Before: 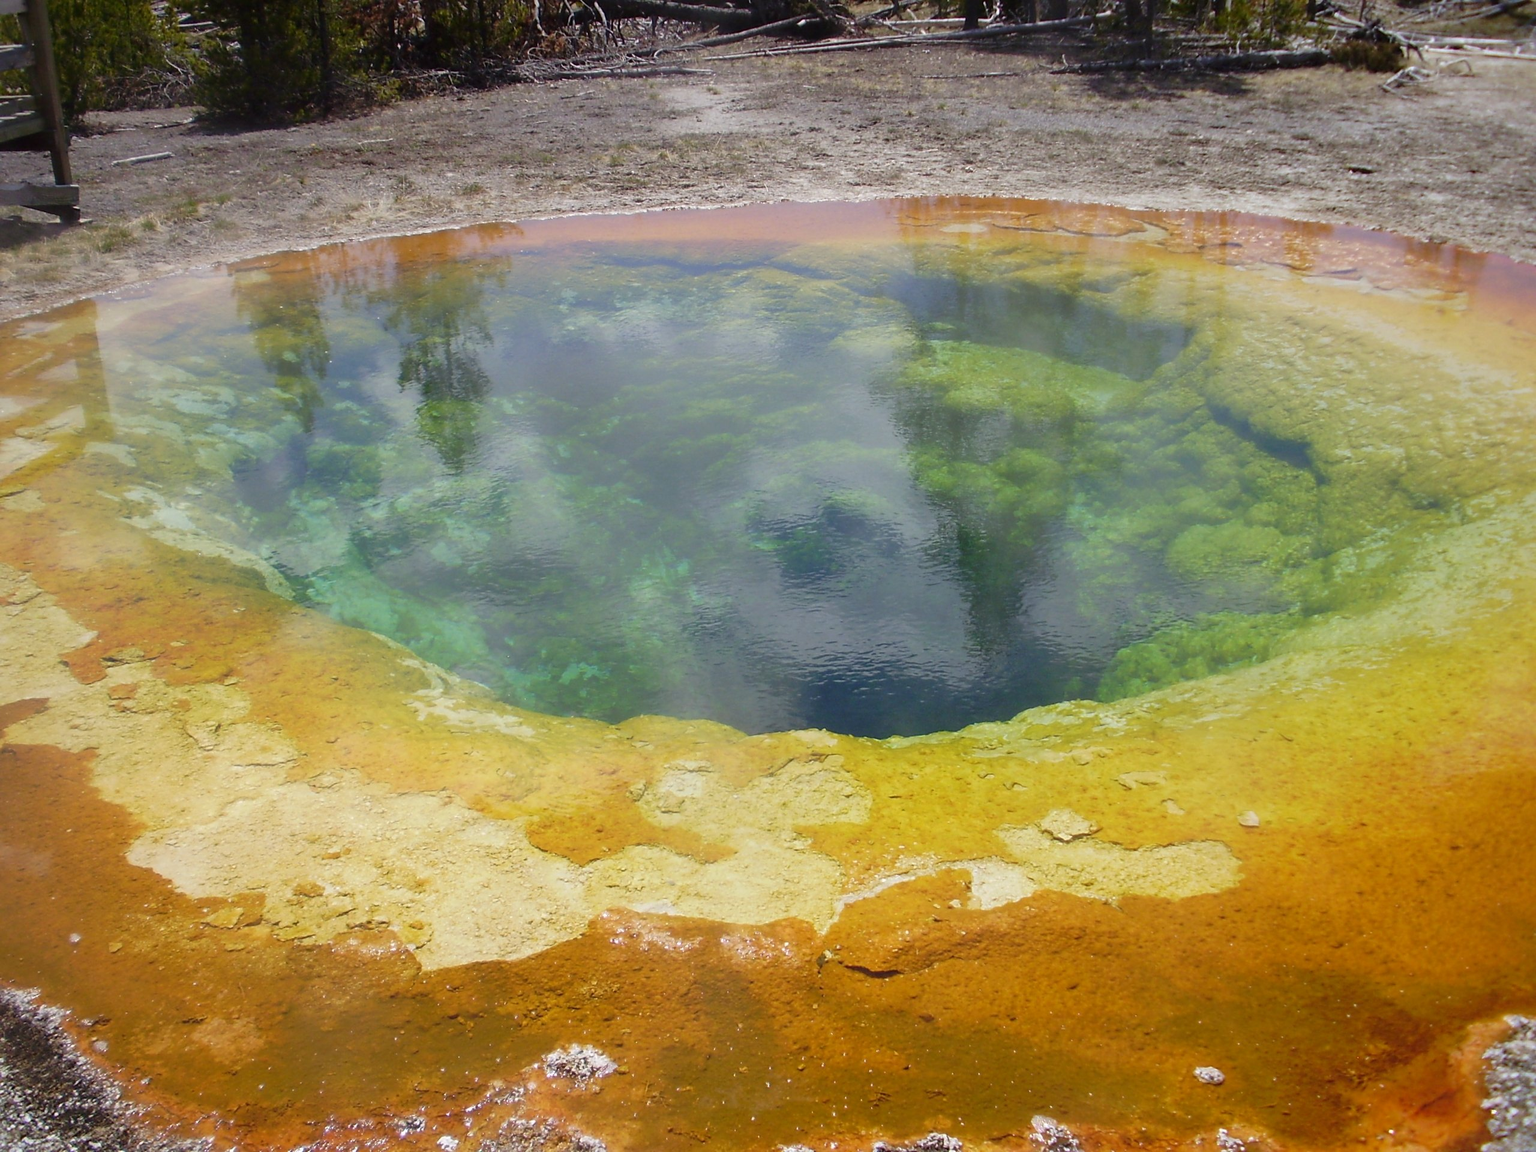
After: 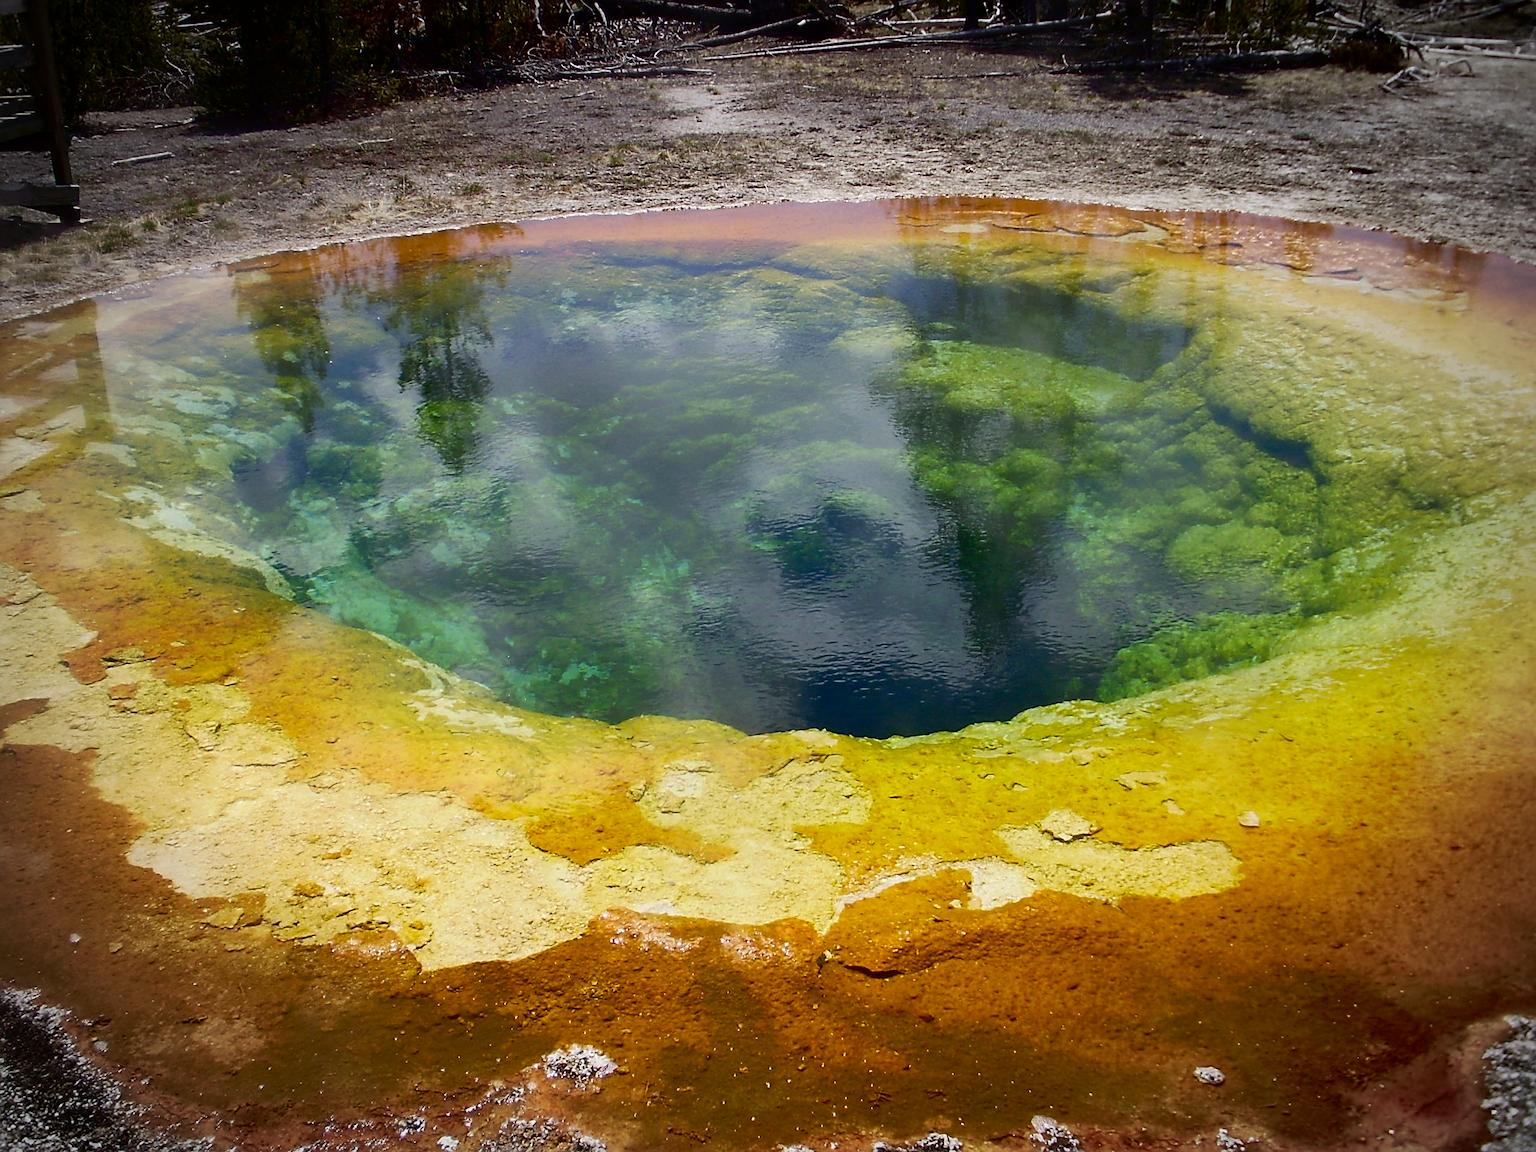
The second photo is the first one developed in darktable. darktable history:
tone equalizer: on, module defaults
vignetting: automatic ratio true
contrast brightness saturation: contrast 0.22, brightness -0.19, saturation 0.24
sharpen: radius 1.967
